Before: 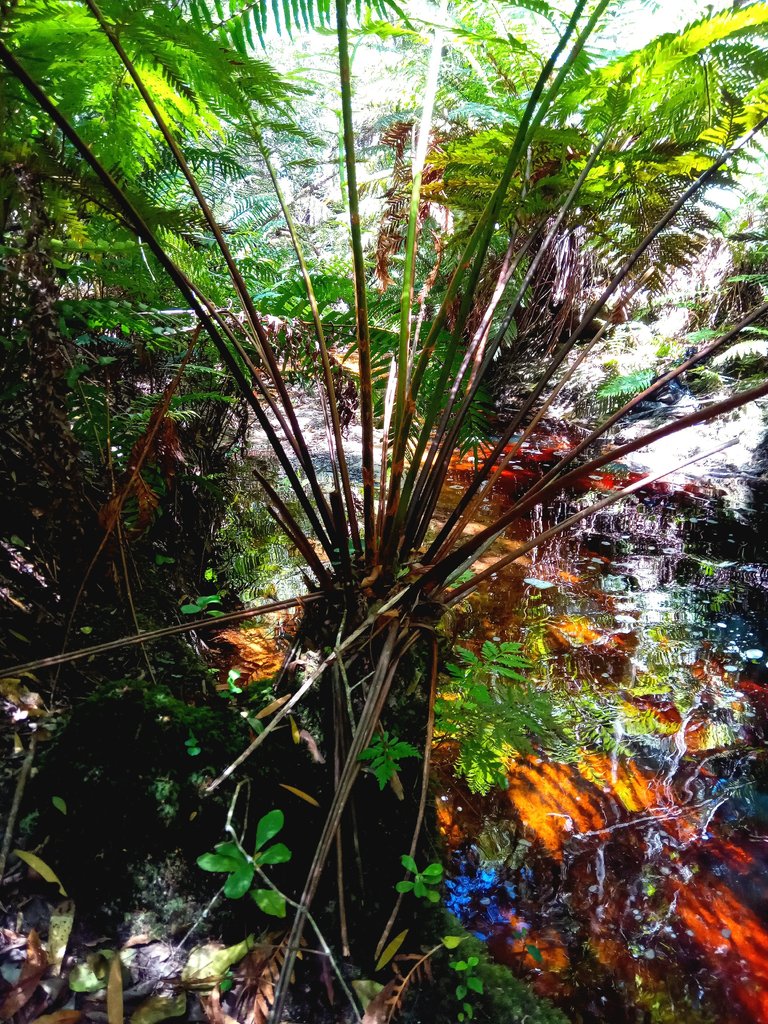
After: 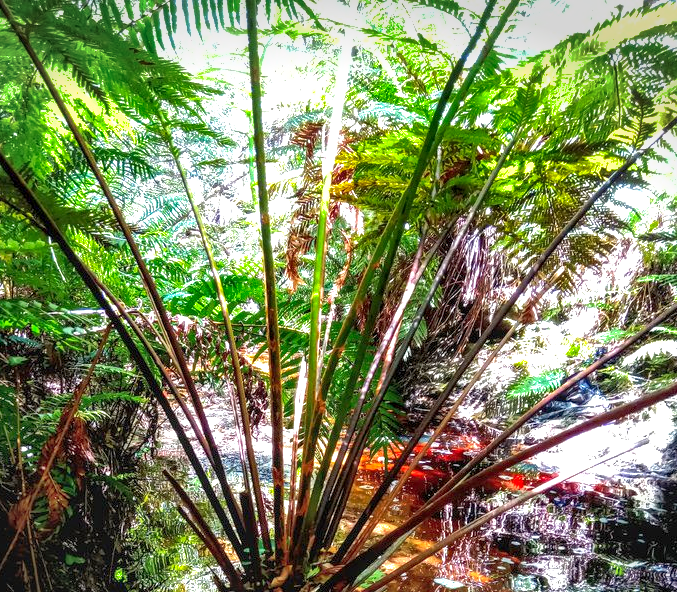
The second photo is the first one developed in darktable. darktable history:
exposure: black level correction 0.001, exposure 0.5 EV, compensate exposure bias true, compensate highlight preservation false
crop and rotate: left 11.778%, bottom 42.171%
shadows and highlights: on, module defaults
local contrast: detail 154%
tone curve: curves: ch0 [(0, 0) (0.003, 0.003) (0.011, 0.011) (0.025, 0.025) (0.044, 0.044) (0.069, 0.068) (0.1, 0.099) (0.136, 0.134) (0.177, 0.175) (0.224, 0.222) (0.277, 0.274) (0.335, 0.331) (0.399, 0.395) (0.468, 0.463) (0.543, 0.554) (0.623, 0.632) (0.709, 0.716) (0.801, 0.805) (0.898, 0.9) (1, 1)], preserve colors none
vignetting: fall-off start 99.51%, brightness -0.411, saturation -0.299, center (-0.036, 0.142), width/height ratio 1.319, unbound false
contrast brightness saturation: contrast 0.07, brightness 0.084, saturation 0.181
